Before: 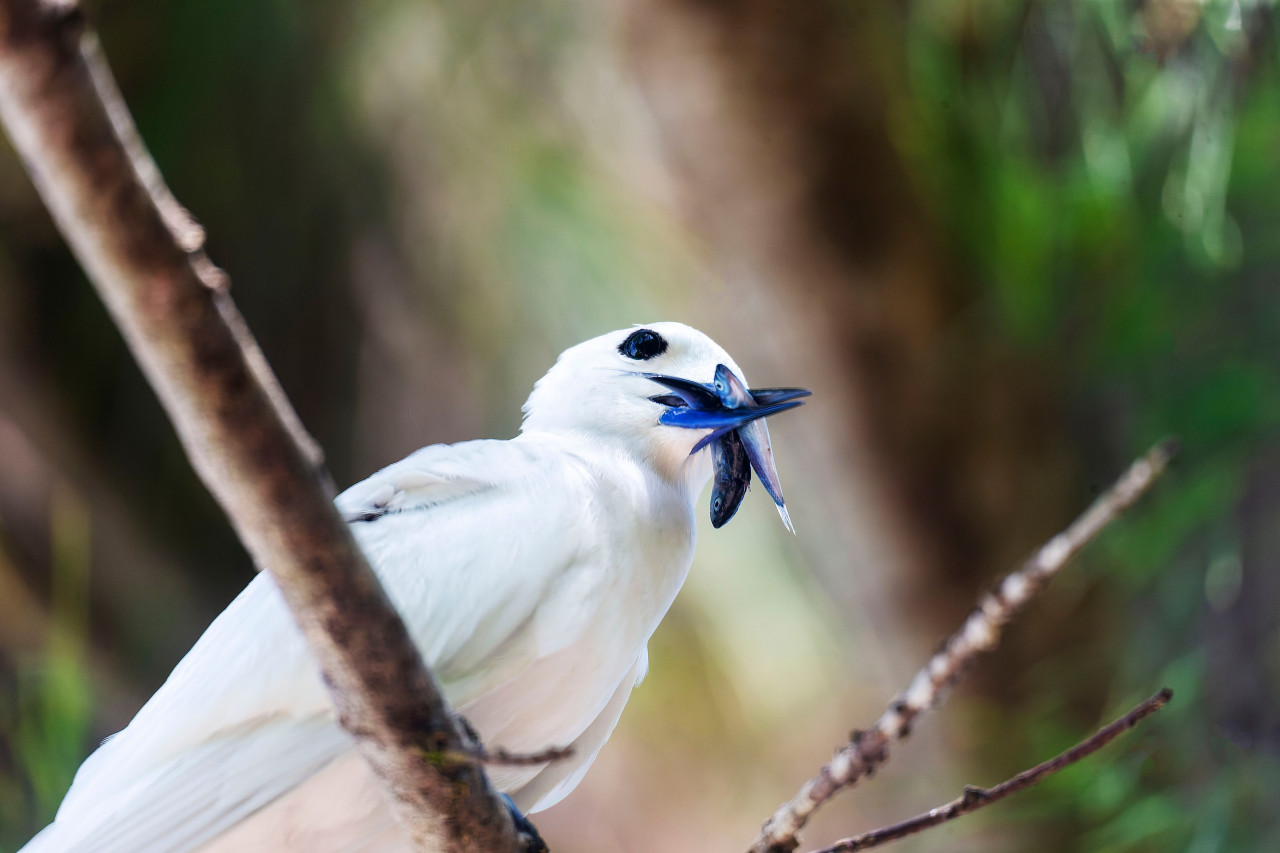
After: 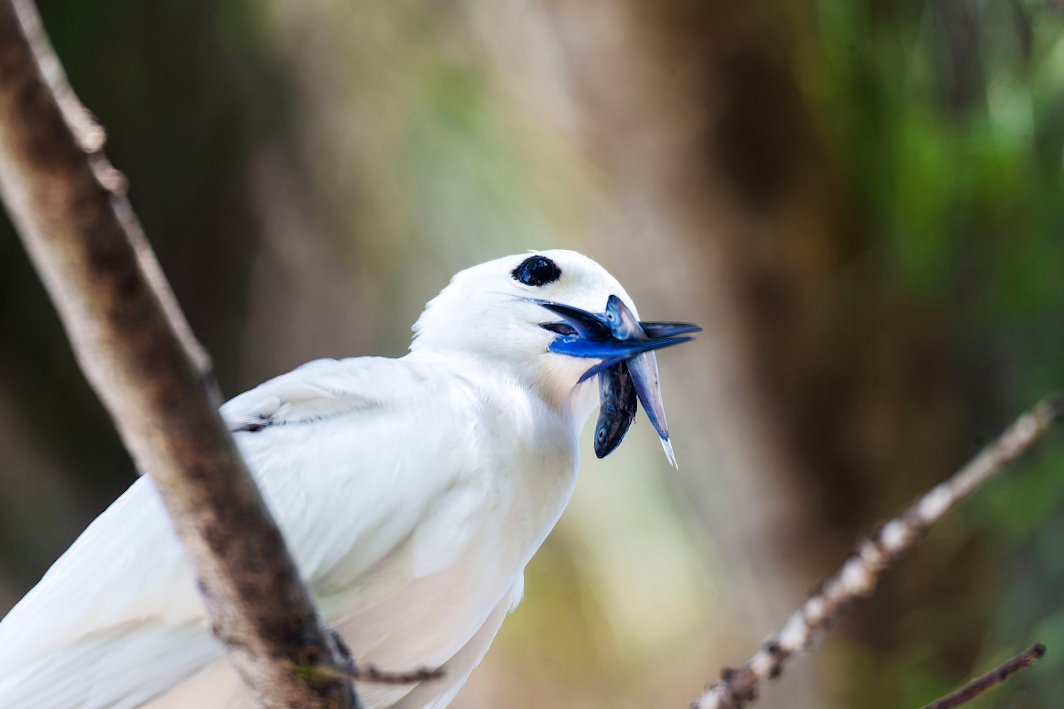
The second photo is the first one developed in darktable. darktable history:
crop and rotate: angle -3.27°, left 5.211%, top 5.211%, right 4.607%, bottom 4.607%
color contrast: green-magenta contrast 0.81
